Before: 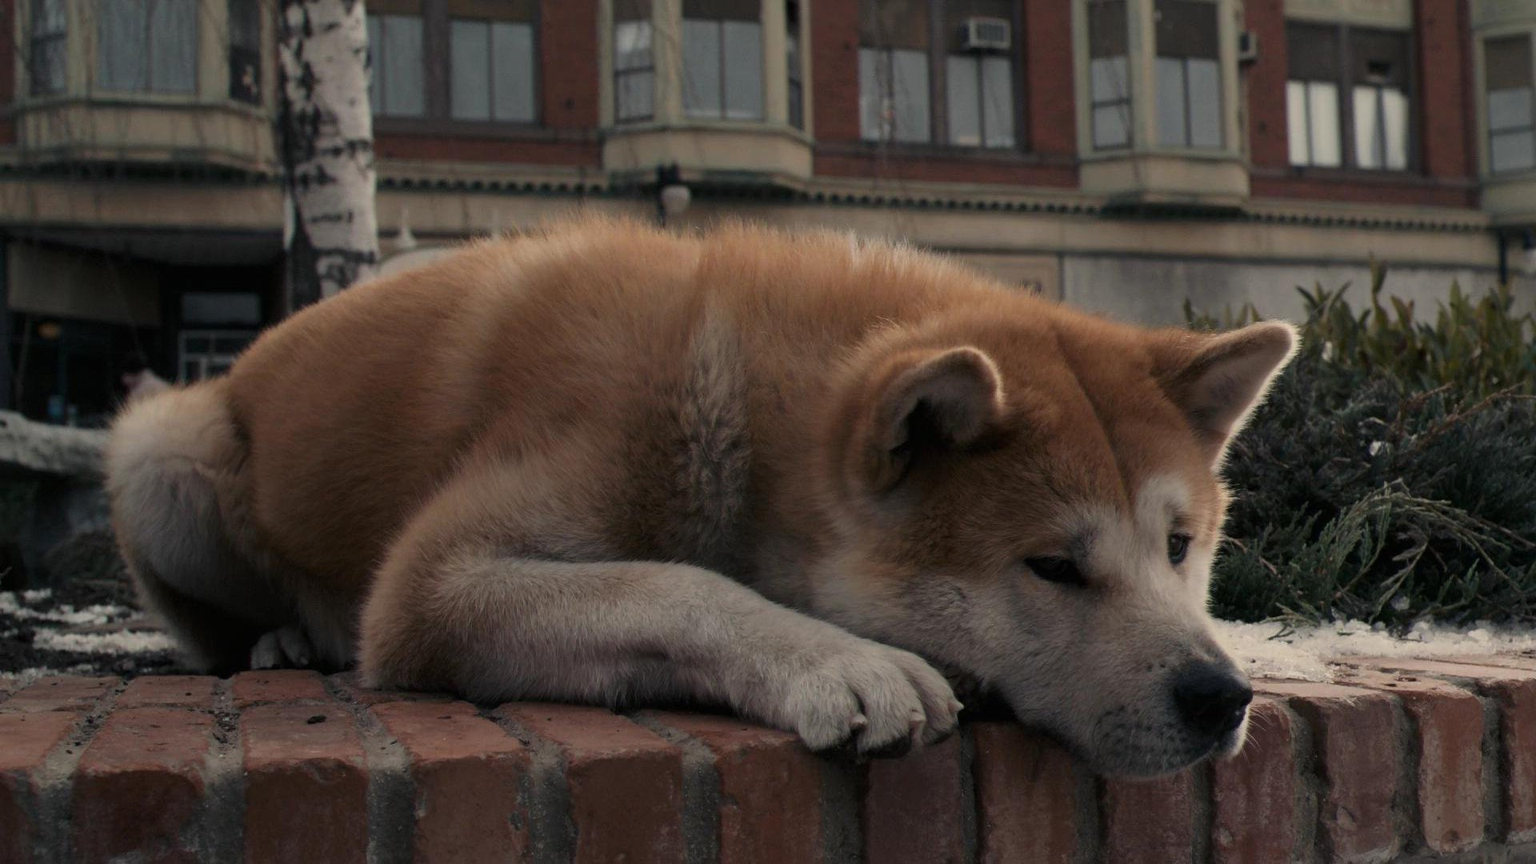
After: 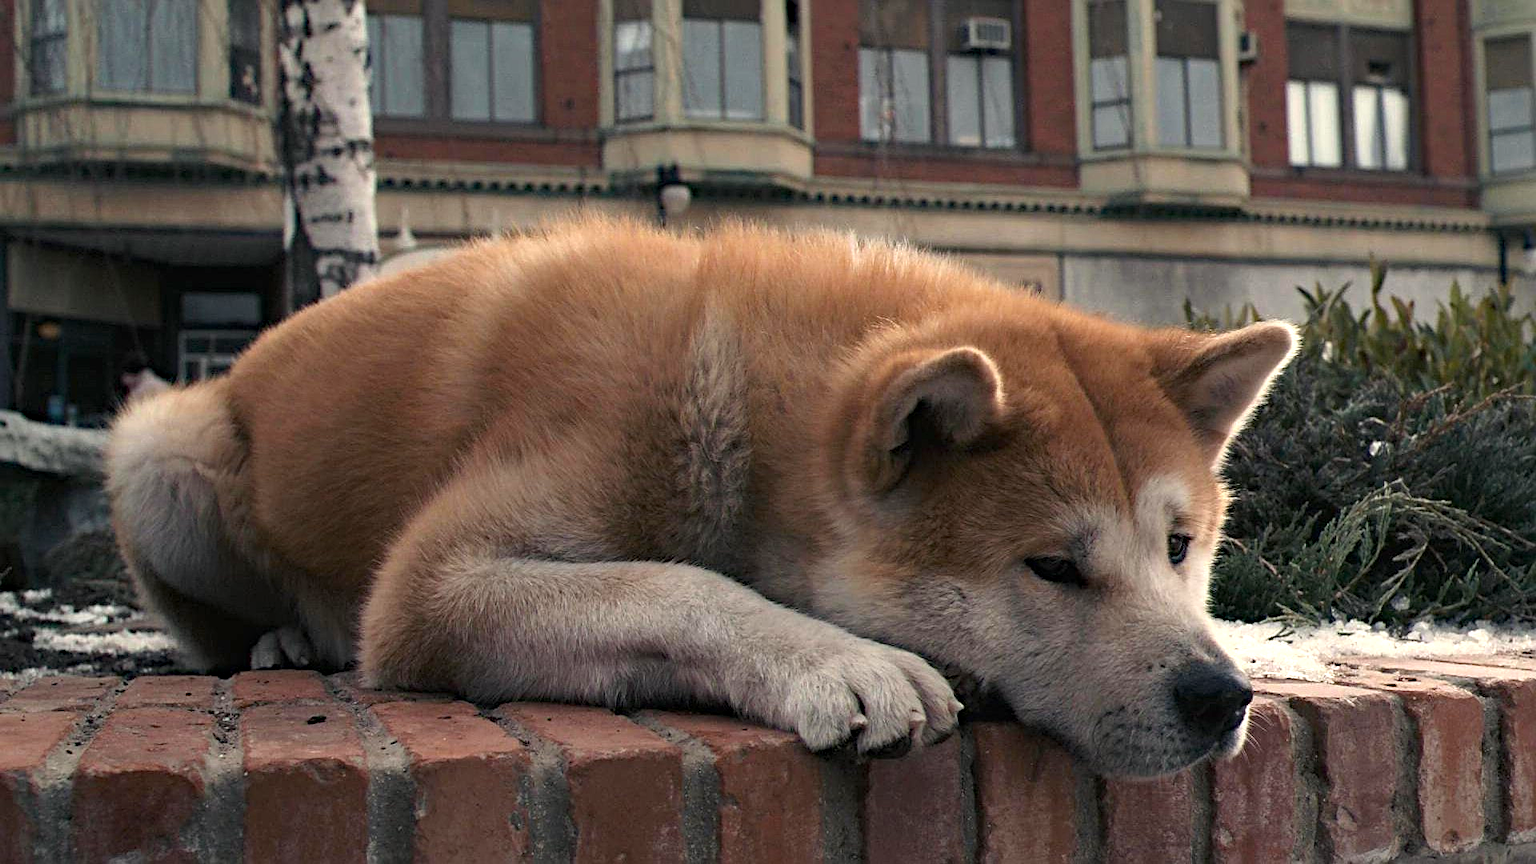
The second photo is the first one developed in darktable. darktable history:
white balance: emerald 1
sharpen: on, module defaults
haze removal: compatibility mode true, adaptive false
exposure: black level correction 0, exposure 1.1 EV, compensate exposure bias true, compensate highlight preservation false
